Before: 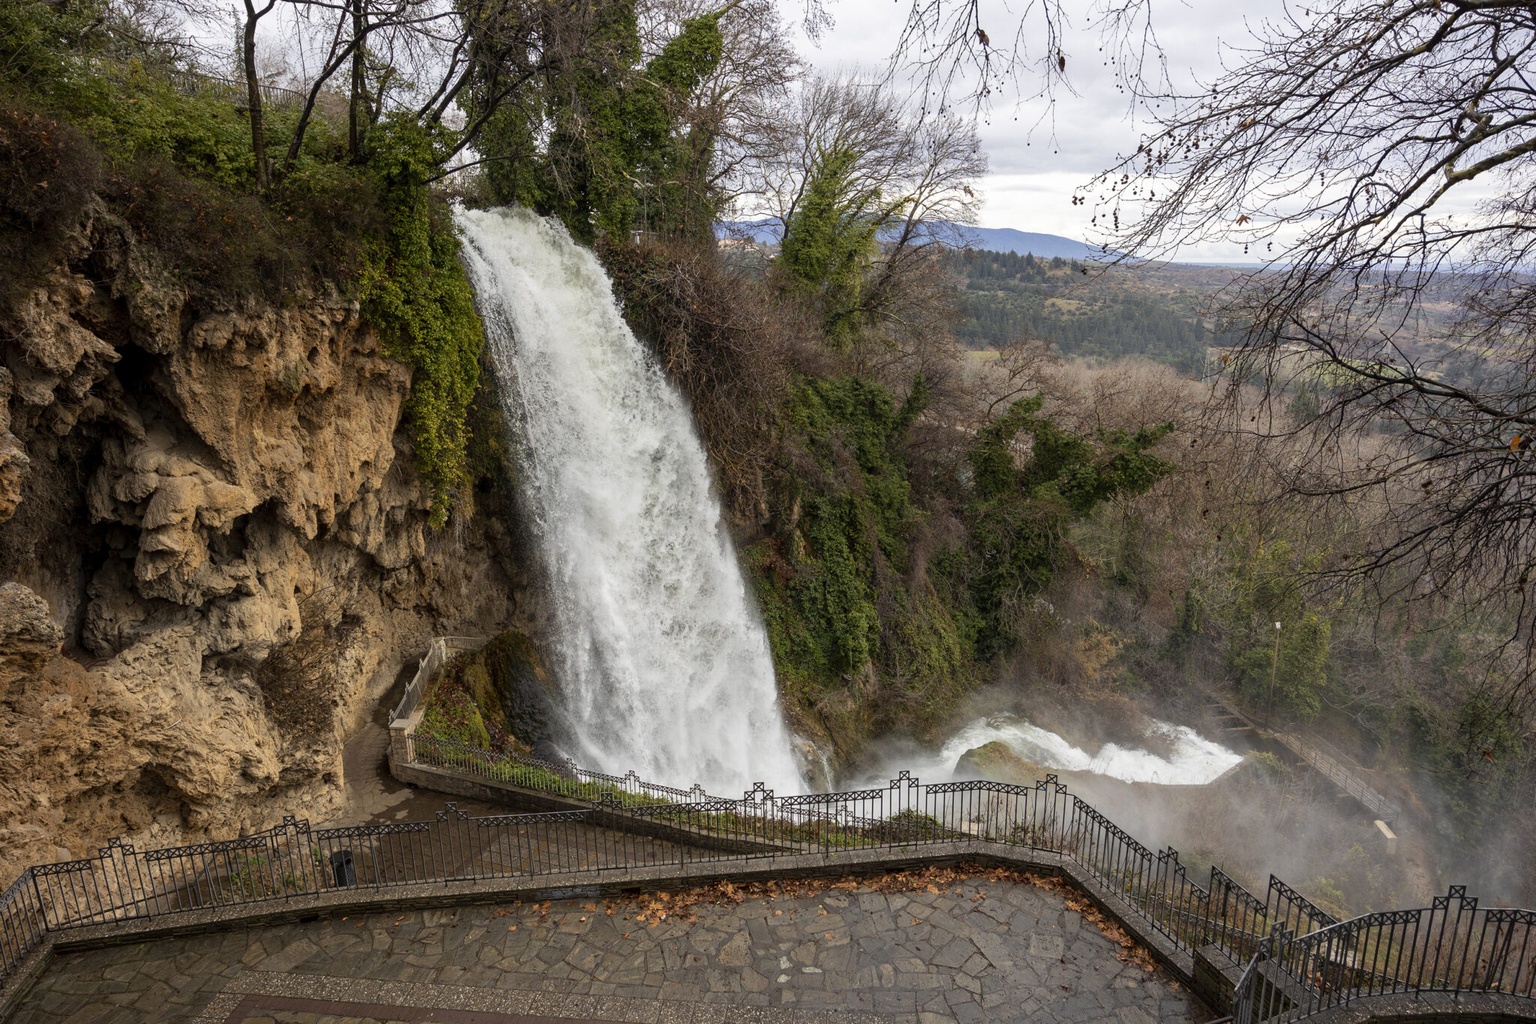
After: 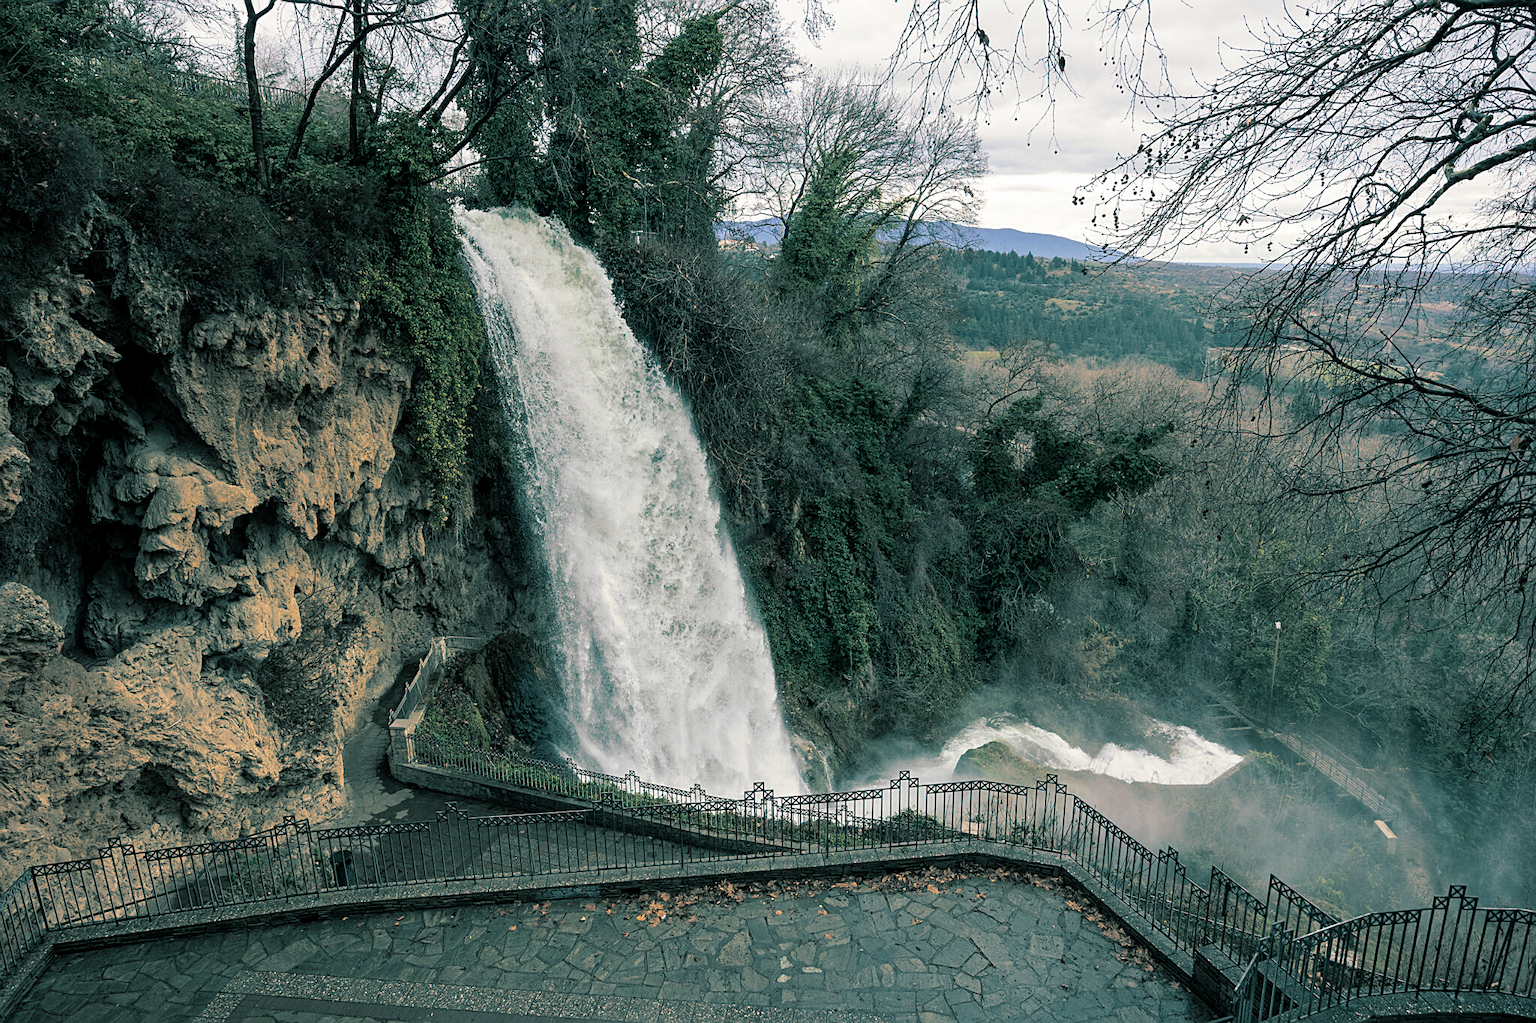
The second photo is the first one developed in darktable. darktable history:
sharpen: on, module defaults
split-toning: shadows › hue 186.43°, highlights › hue 49.29°, compress 30.29%
